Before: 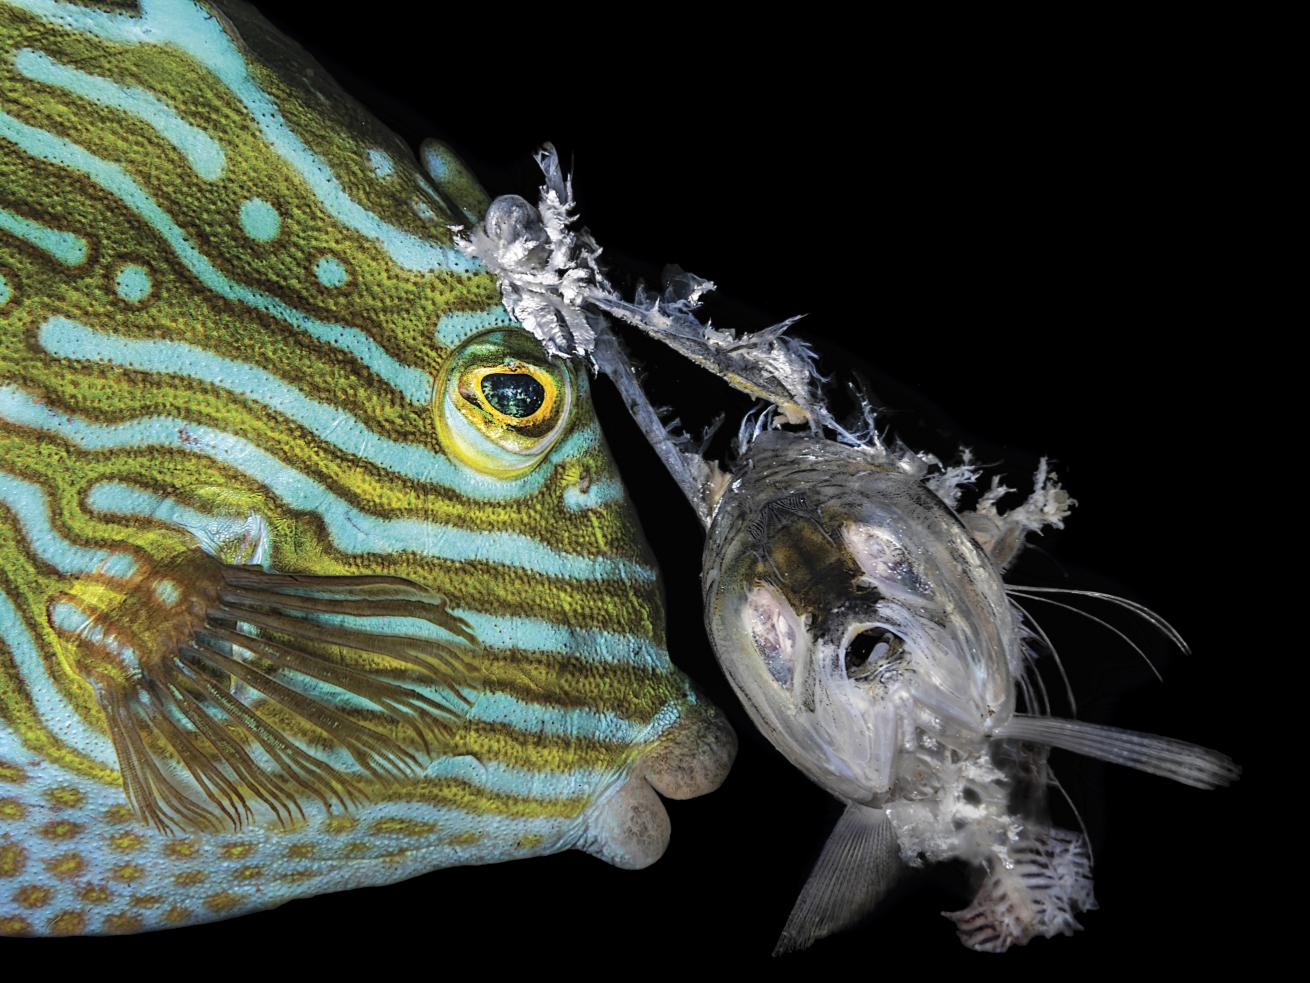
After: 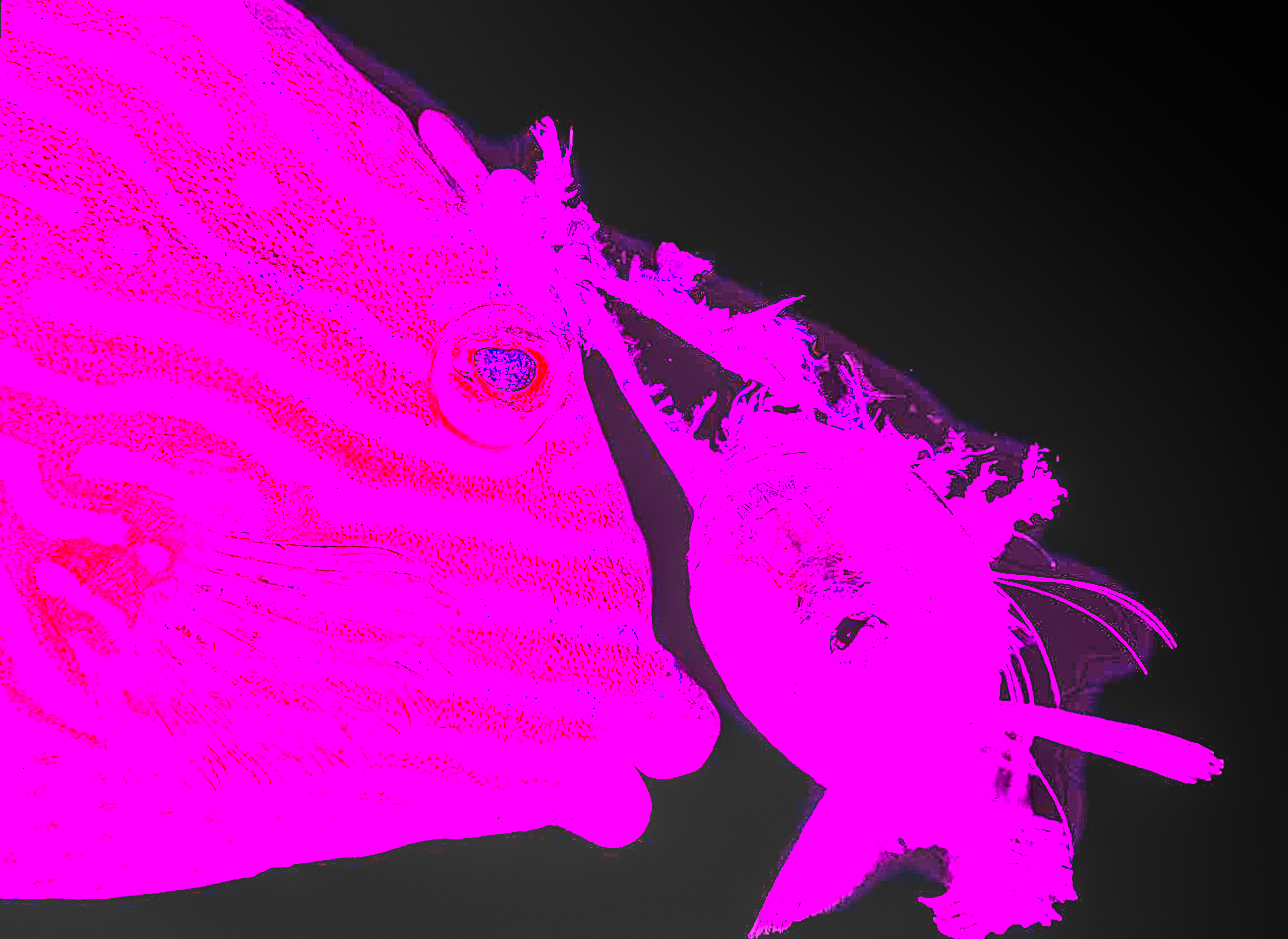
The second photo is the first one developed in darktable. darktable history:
shadows and highlights: shadows 37.27, highlights -28.18, soften with gaussian
color balance rgb: perceptual saturation grading › global saturation 20%, global vibrance 20%
white balance: red 8, blue 8
grain: coarseness 14.57 ISO, strength 8.8%
exposure: black level correction 0, exposure 0.7 EV, compensate exposure bias true, compensate highlight preservation false
rotate and perspective: rotation 1.57°, crop left 0.018, crop right 0.982, crop top 0.039, crop bottom 0.961
sharpen: on, module defaults
local contrast: on, module defaults
